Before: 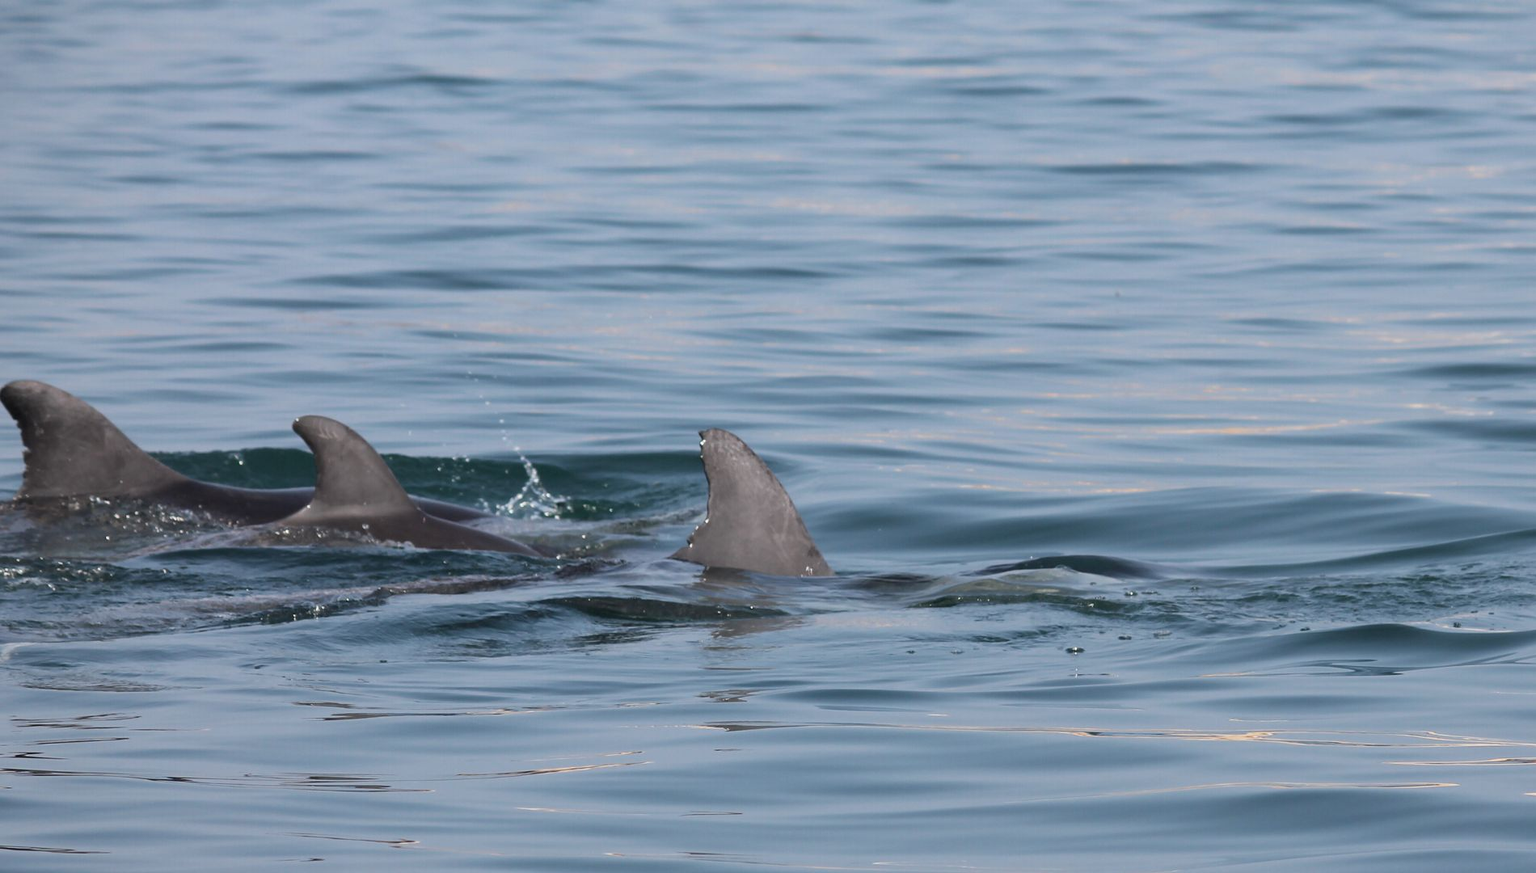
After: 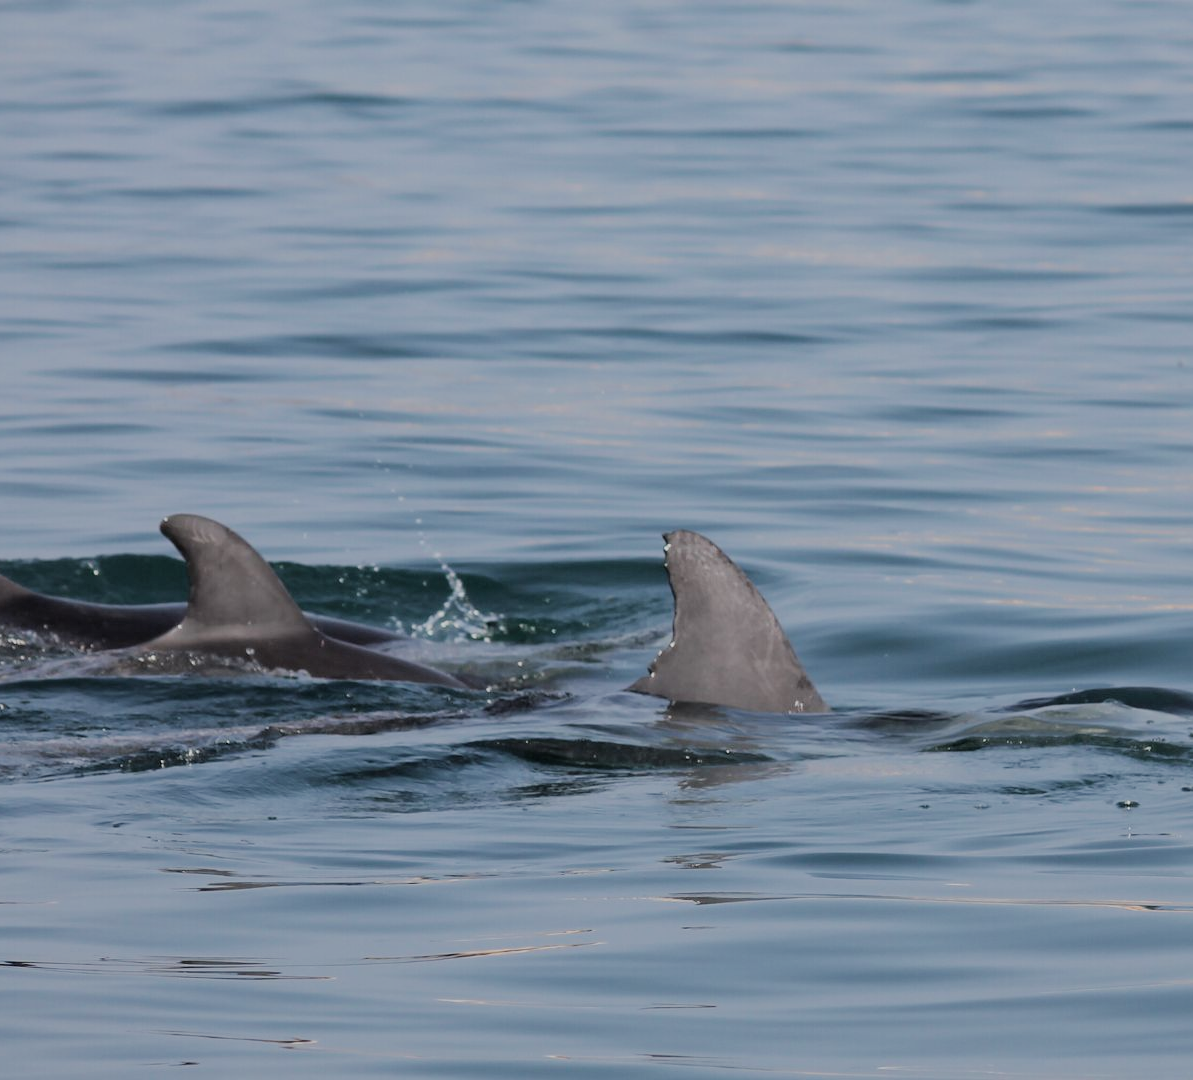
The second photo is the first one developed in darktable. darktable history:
filmic rgb: black relative exposure -7.15 EV, white relative exposure 5.36 EV, hardness 3.02
crop: left 10.644%, right 26.528%
